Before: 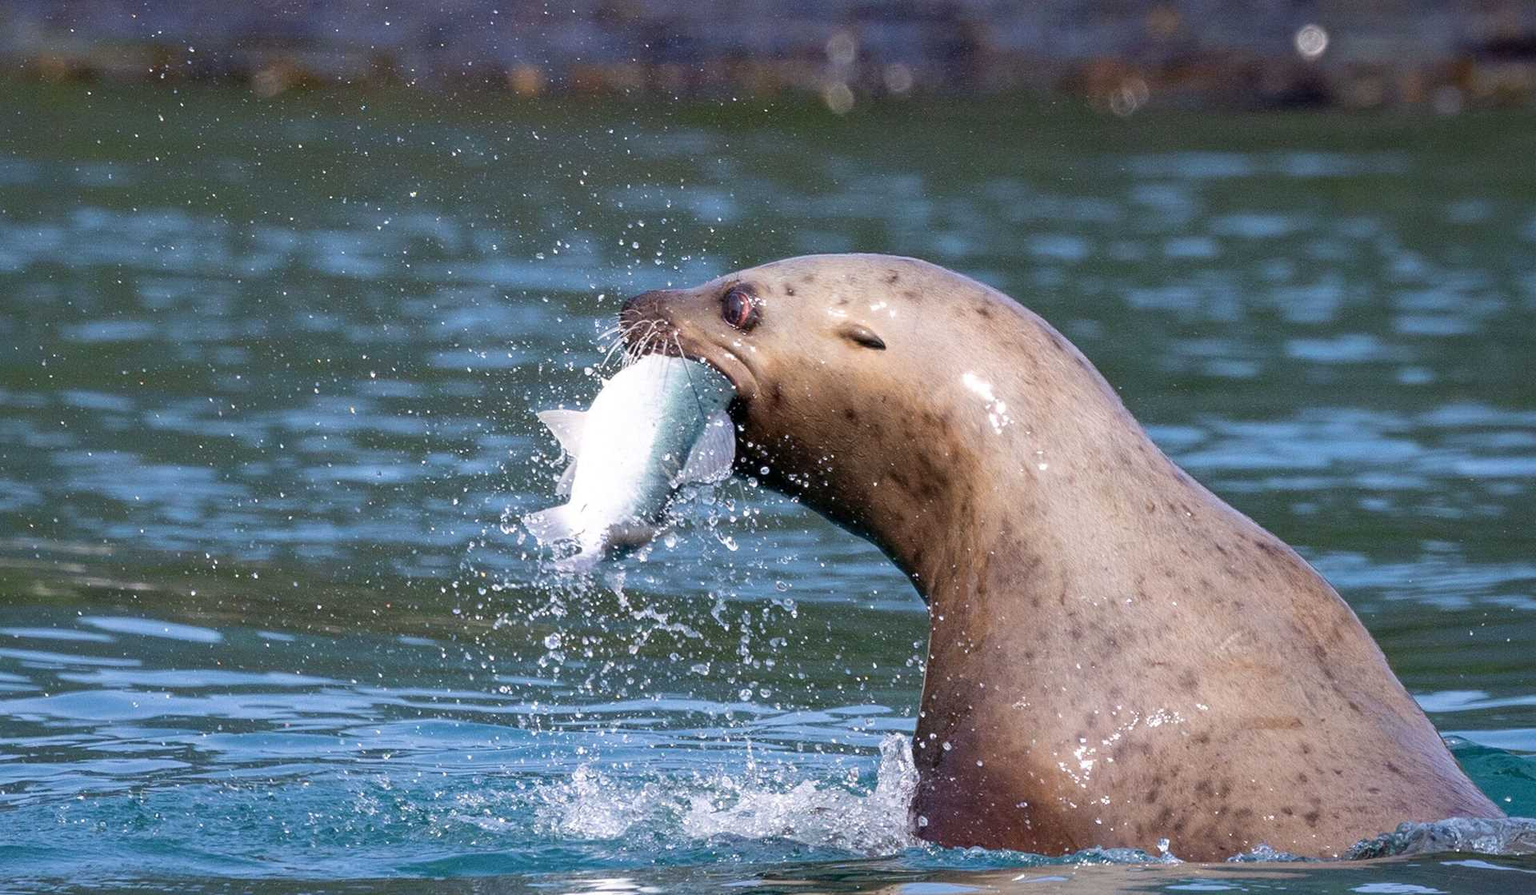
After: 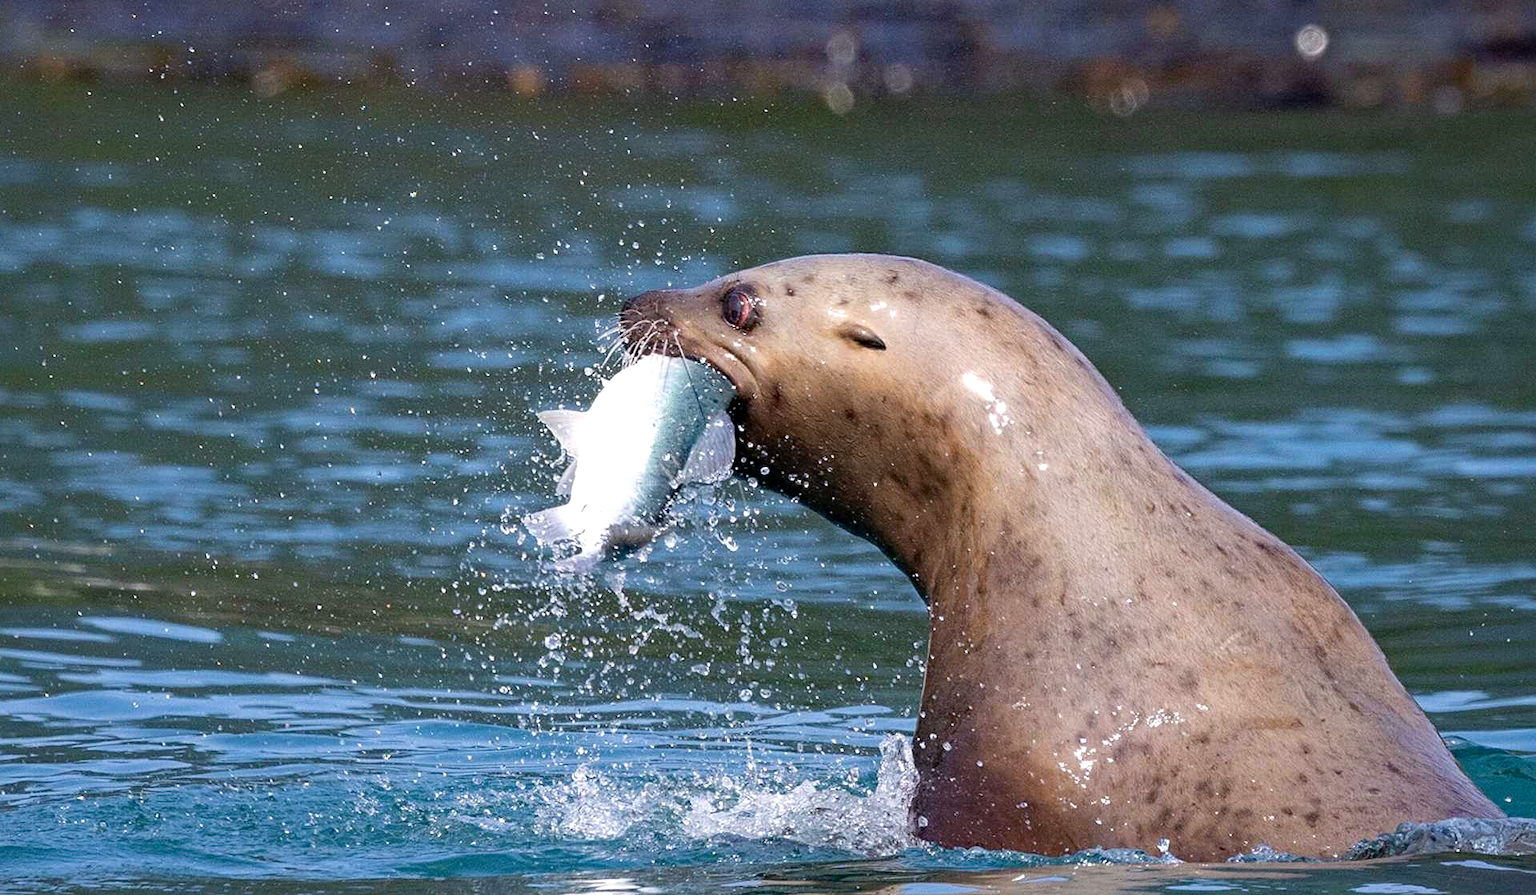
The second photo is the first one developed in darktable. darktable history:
haze removal: compatibility mode true, adaptive false
sharpen: amount 0.2
